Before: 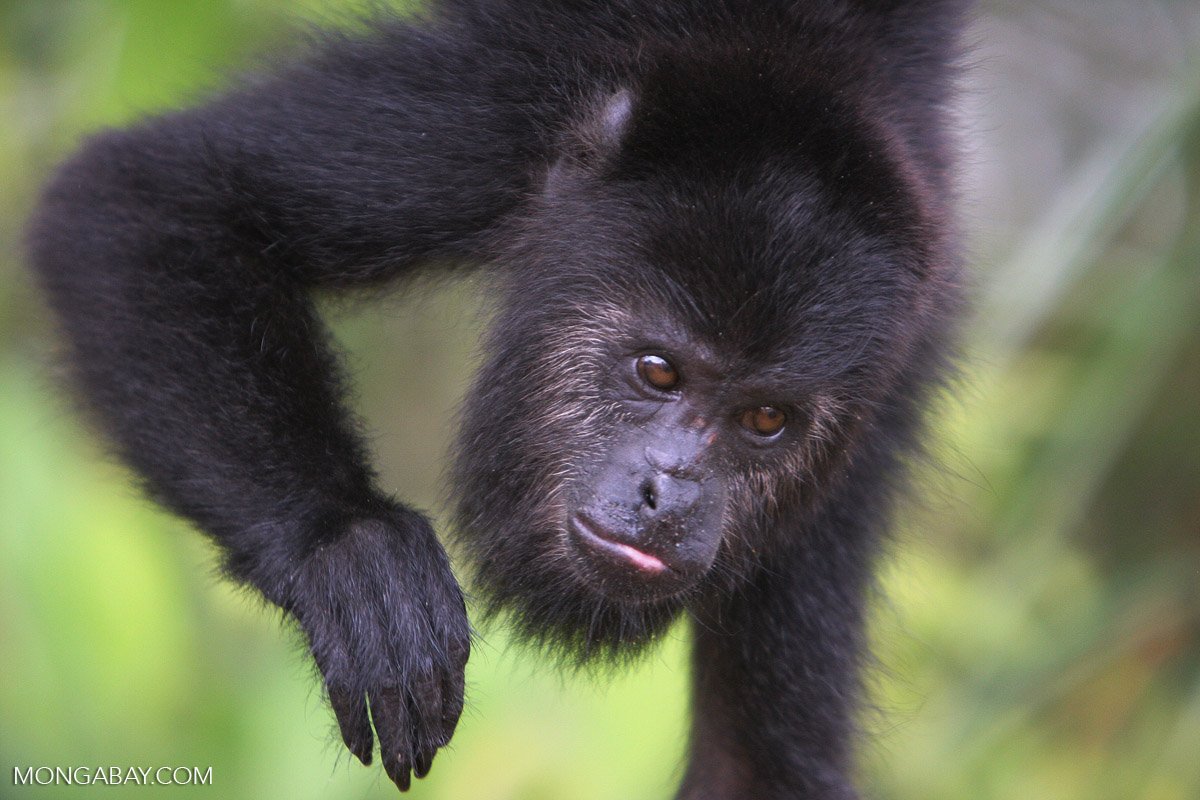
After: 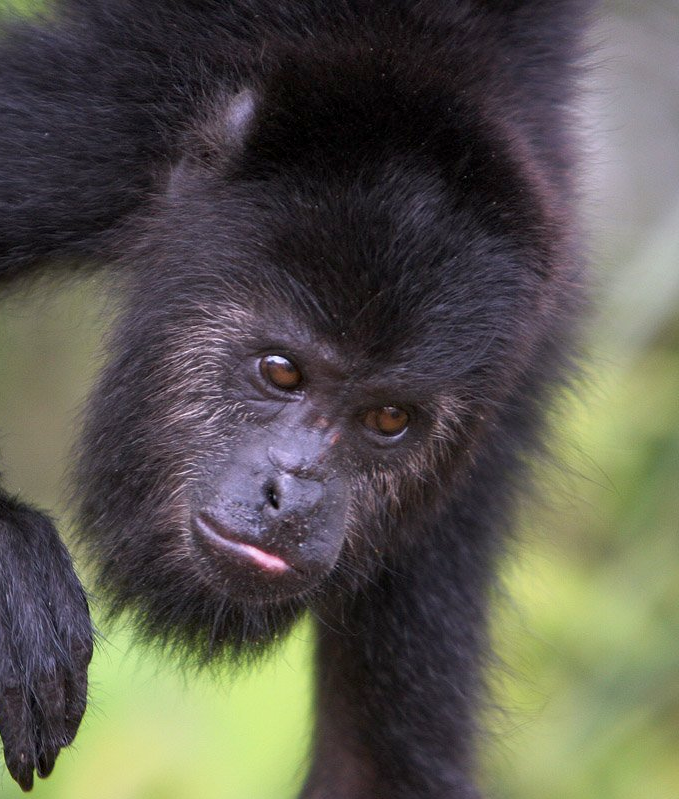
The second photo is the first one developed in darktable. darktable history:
crop: left 31.458%, top 0%, right 11.876%
exposure: black level correction 0.004, exposure 0.014 EV, compensate highlight preservation false
